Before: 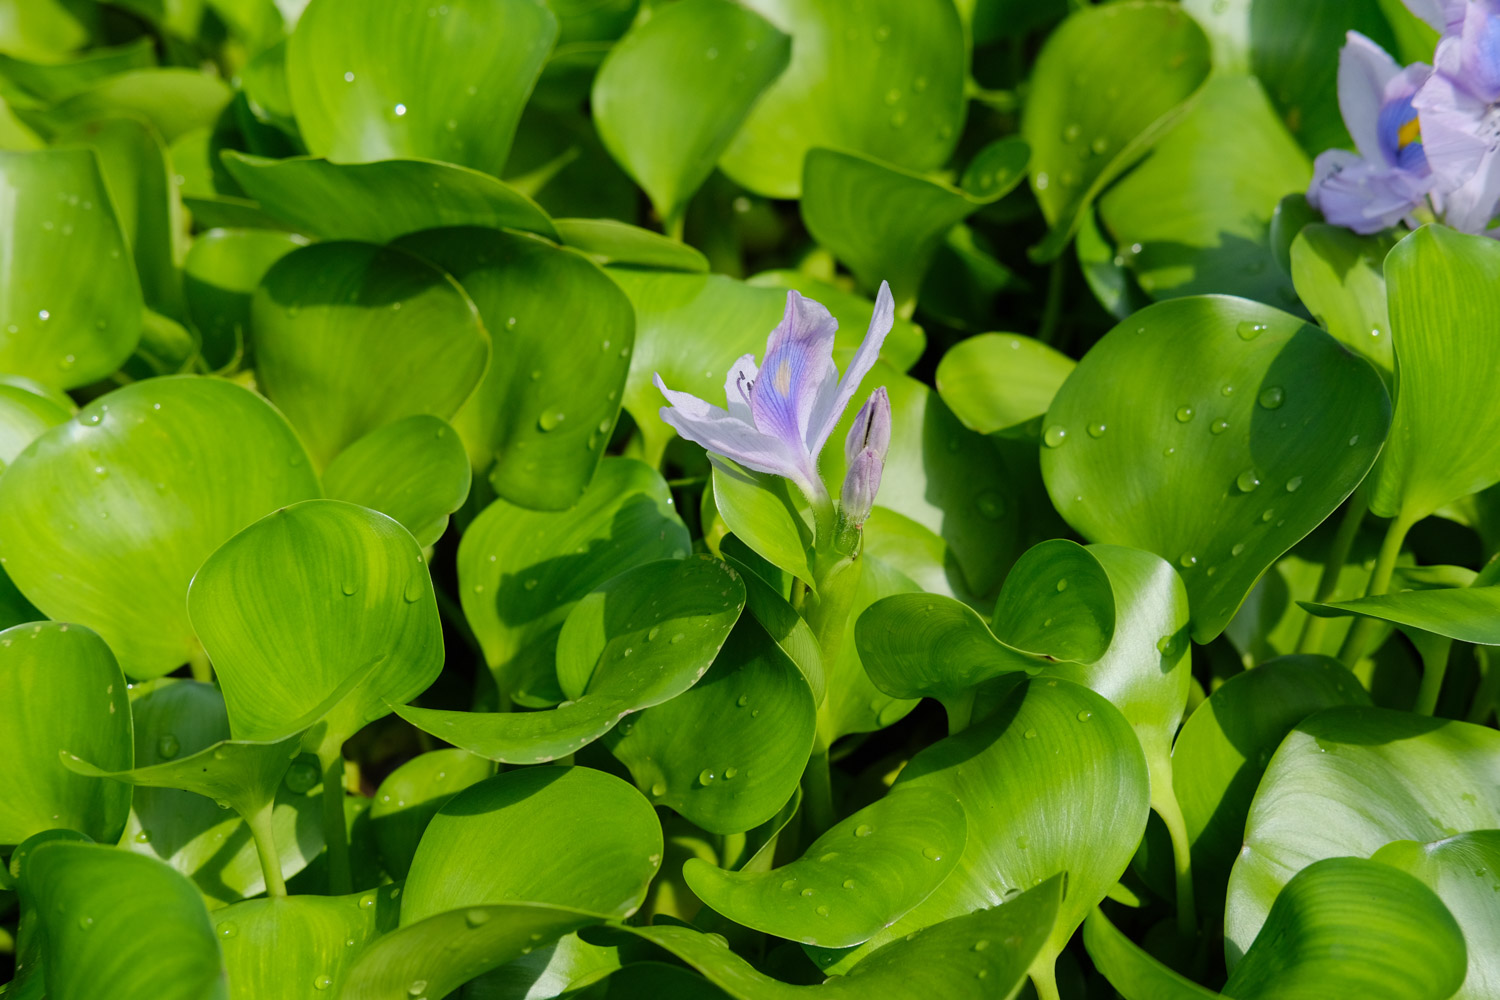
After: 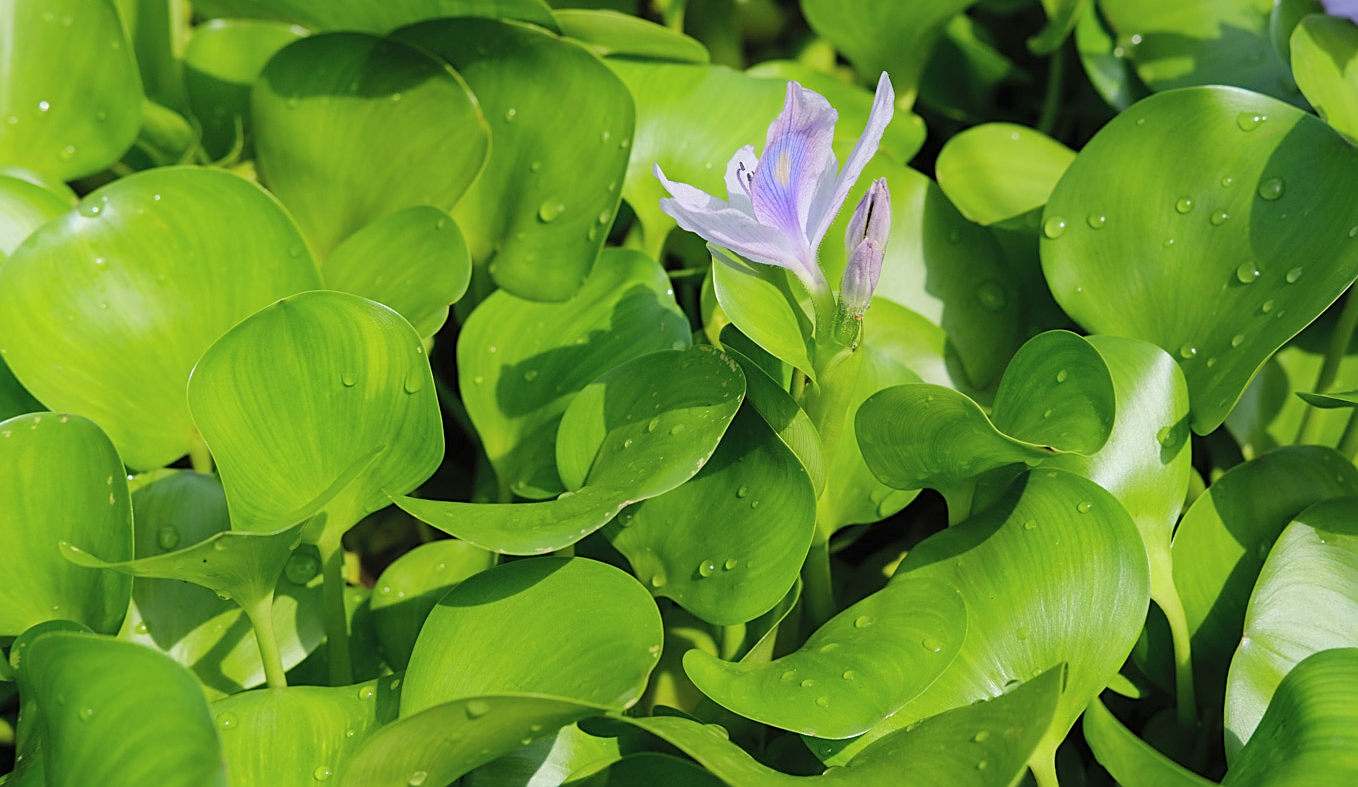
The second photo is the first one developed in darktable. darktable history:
contrast brightness saturation: brightness 0.13
sharpen: on, module defaults
crop: top 20.916%, right 9.437%, bottom 0.316%
